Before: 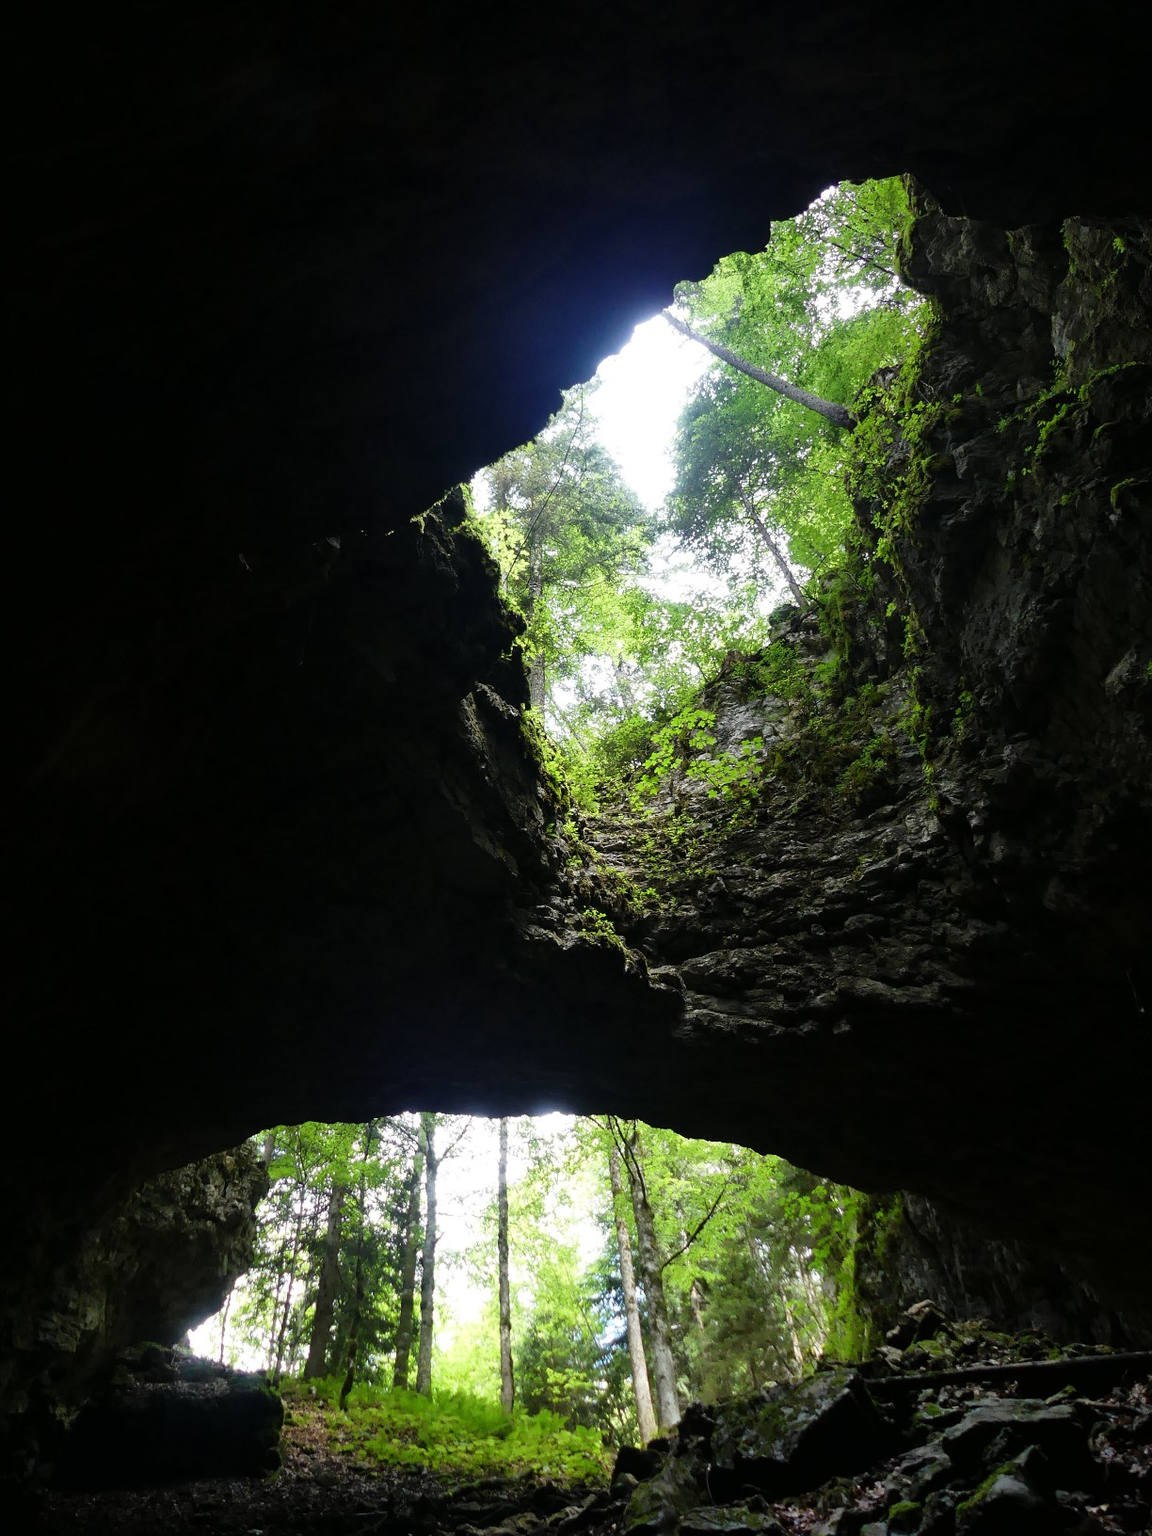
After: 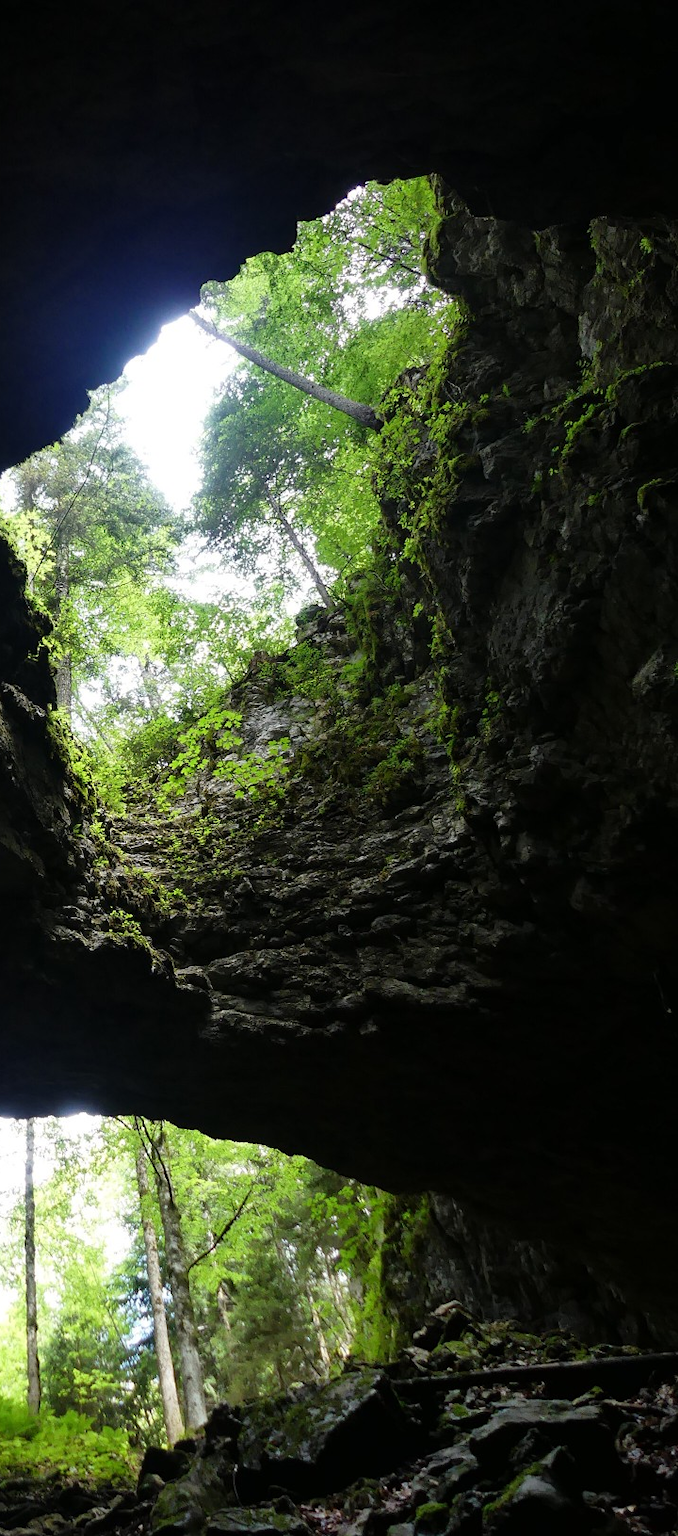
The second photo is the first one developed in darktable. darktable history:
crop: left 41.167%
